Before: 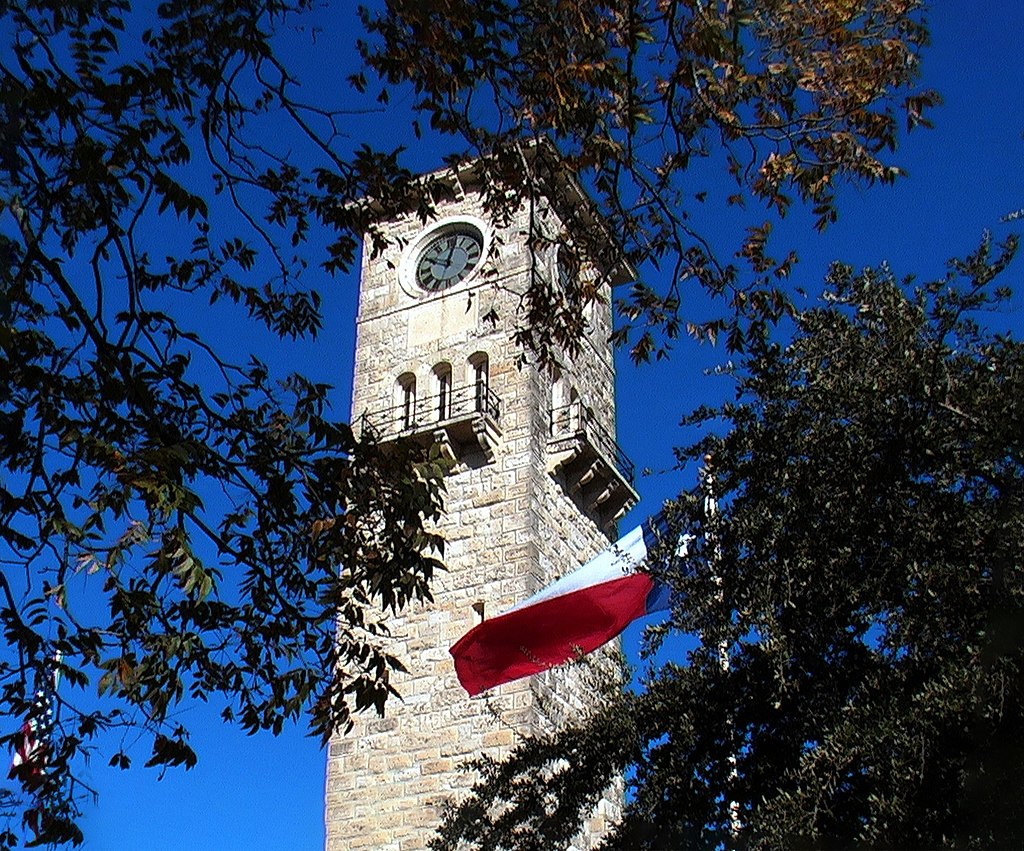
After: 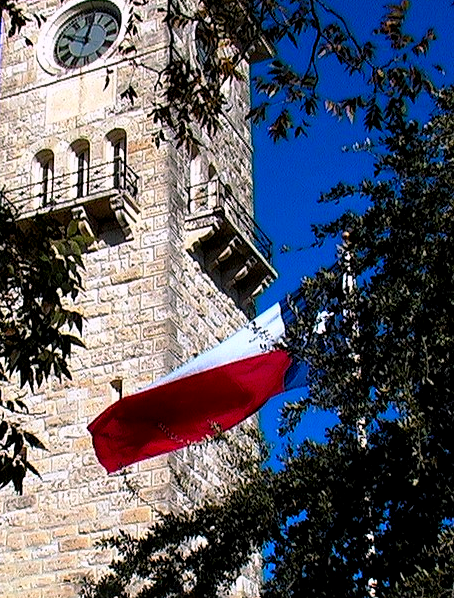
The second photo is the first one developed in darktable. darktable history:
color balance rgb: shadows lift › chroma 2%, shadows lift › hue 217.2°, power › chroma 0.25%, power › hue 60°, highlights gain › chroma 1.5%, highlights gain › hue 309.6°, global offset › luminance -0.5%, perceptual saturation grading › global saturation 15%, global vibrance 20%
crop: left 35.432%, top 26.233%, right 20.145%, bottom 3.432%
